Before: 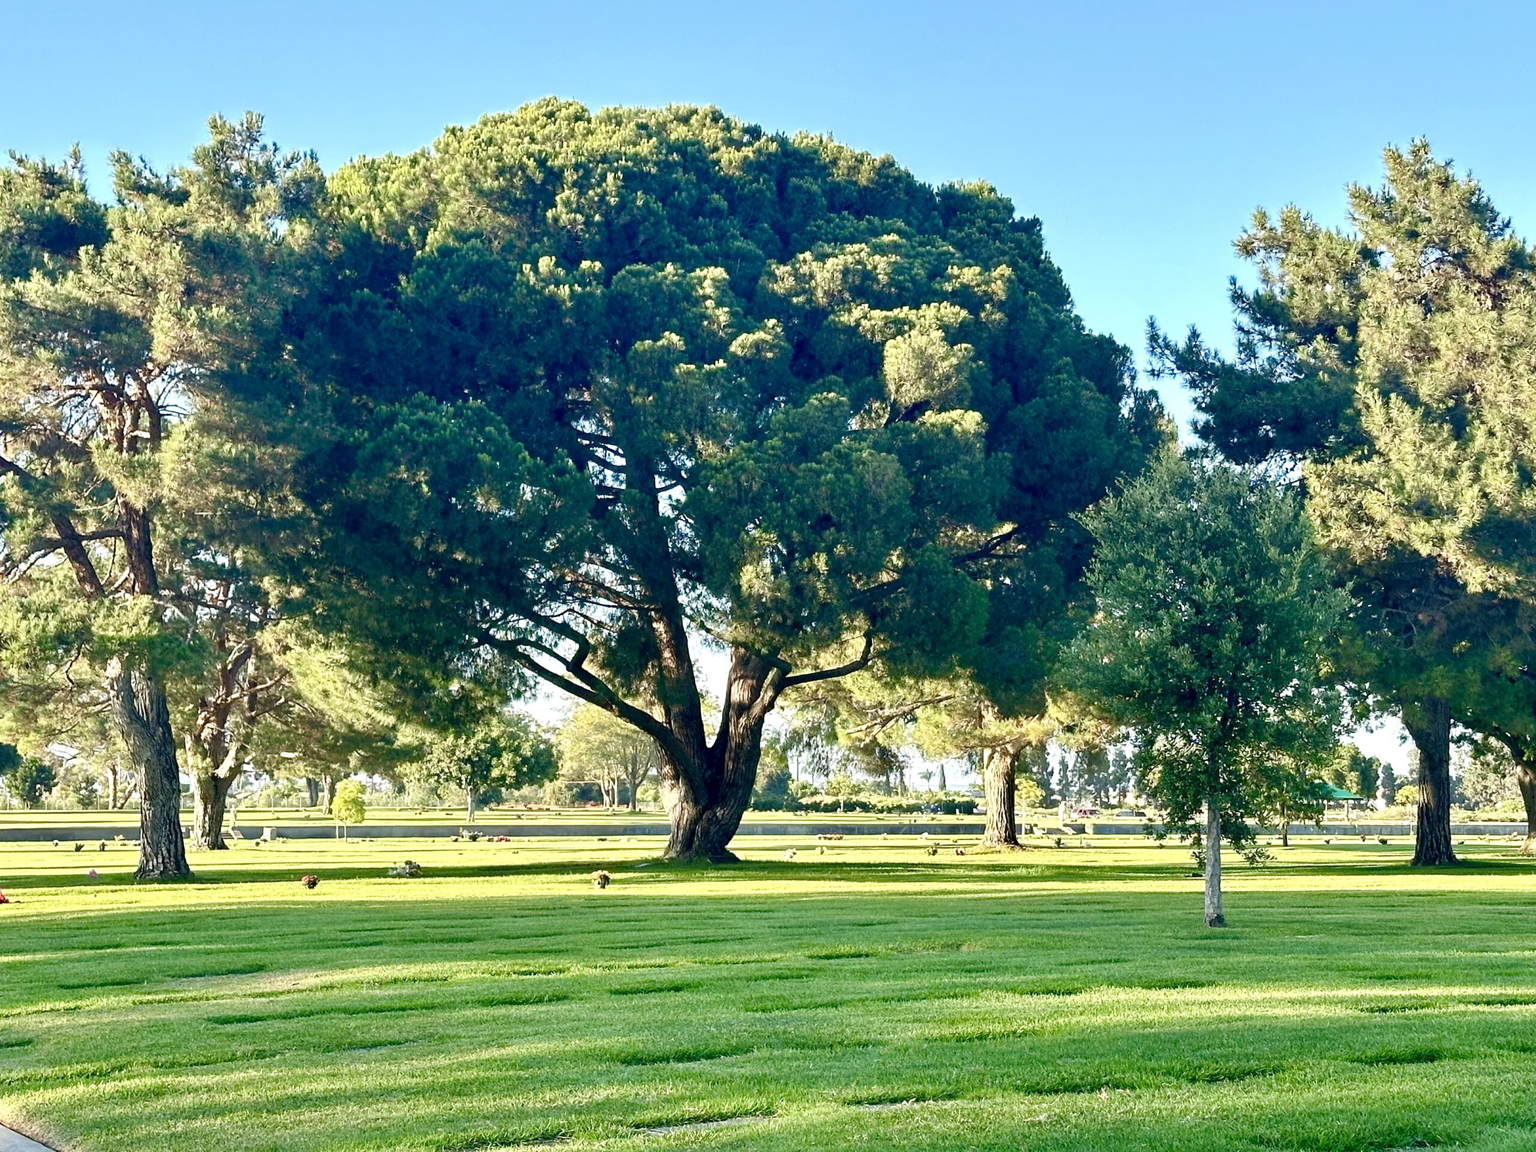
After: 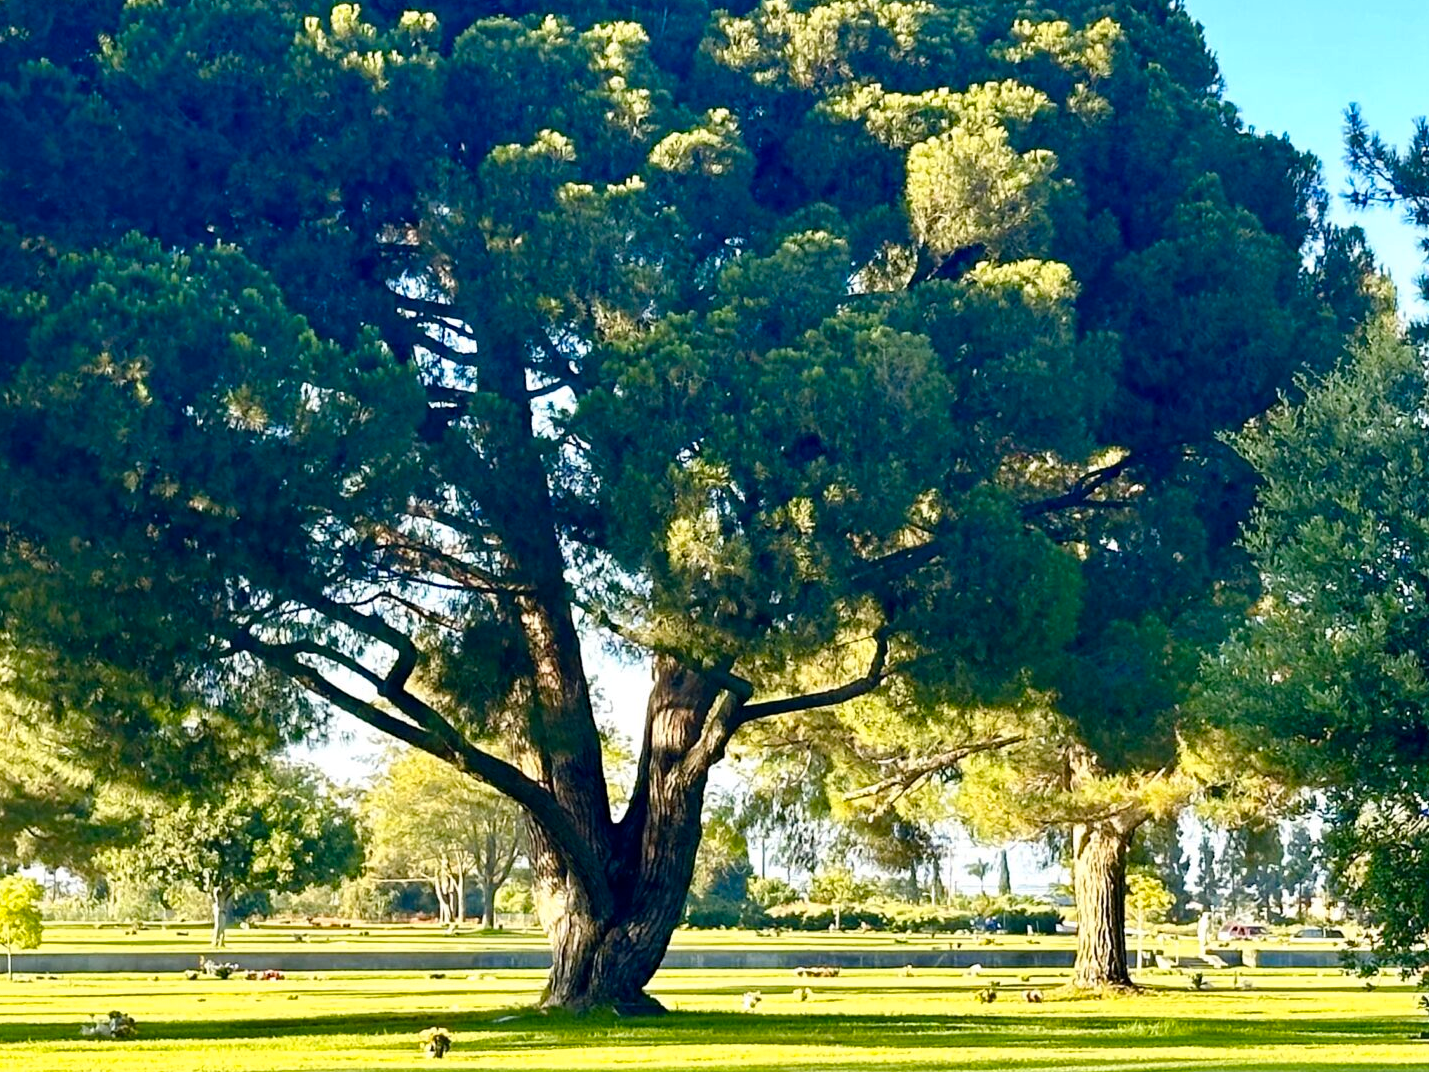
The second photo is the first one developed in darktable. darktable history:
color contrast: green-magenta contrast 0.85, blue-yellow contrast 1.25, unbound 0
crop and rotate: left 22.13%, top 22.054%, right 22.026%, bottom 22.102%
haze removal: compatibility mode true, adaptive false
